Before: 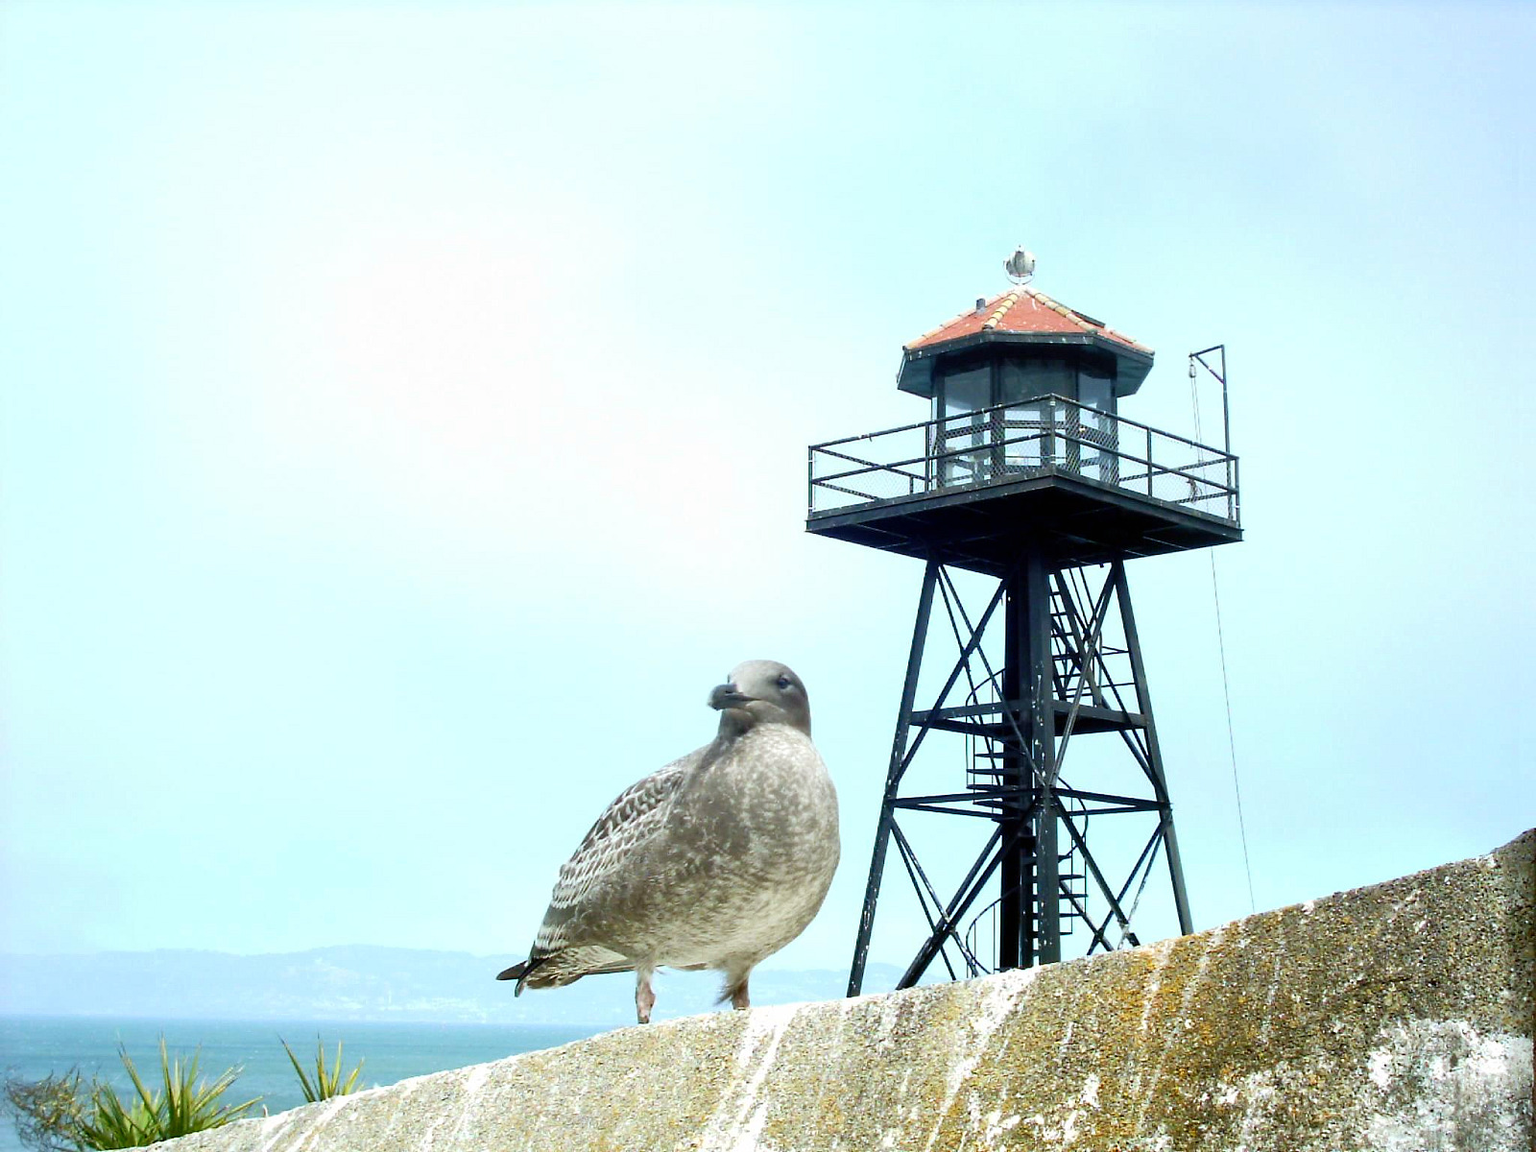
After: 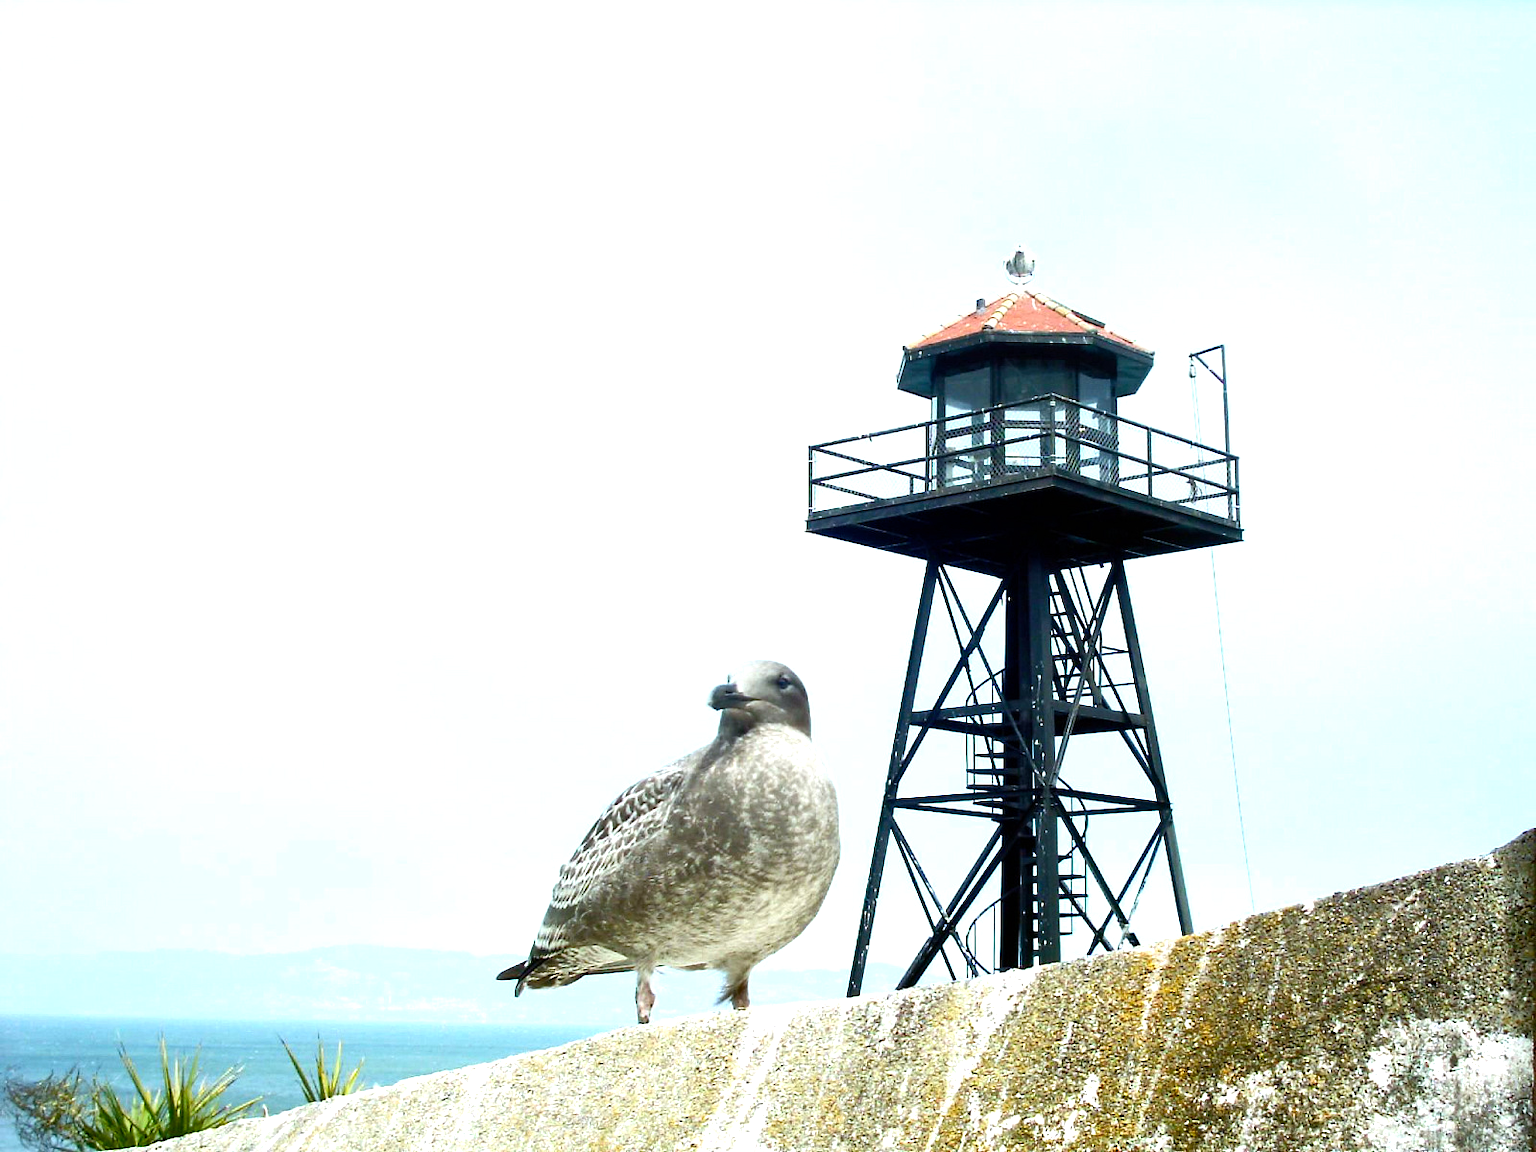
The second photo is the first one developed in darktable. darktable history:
color balance rgb: linear chroma grading › global chroma 2.116%, linear chroma grading › mid-tones -1.376%, perceptual saturation grading › global saturation 15.361%, perceptual saturation grading › highlights -19.149%, perceptual saturation grading › shadows 19.642%, perceptual brilliance grading › highlights 13.991%, perceptual brilliance grading › shadows -18.38%
